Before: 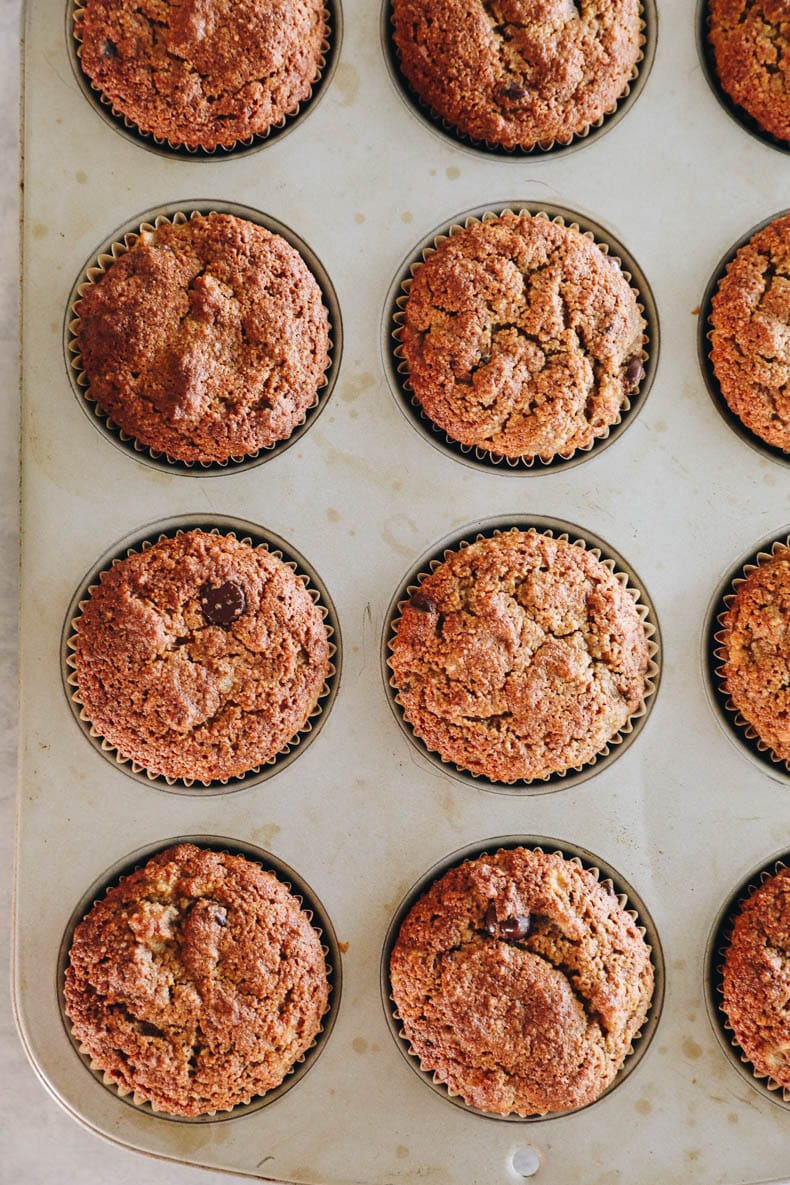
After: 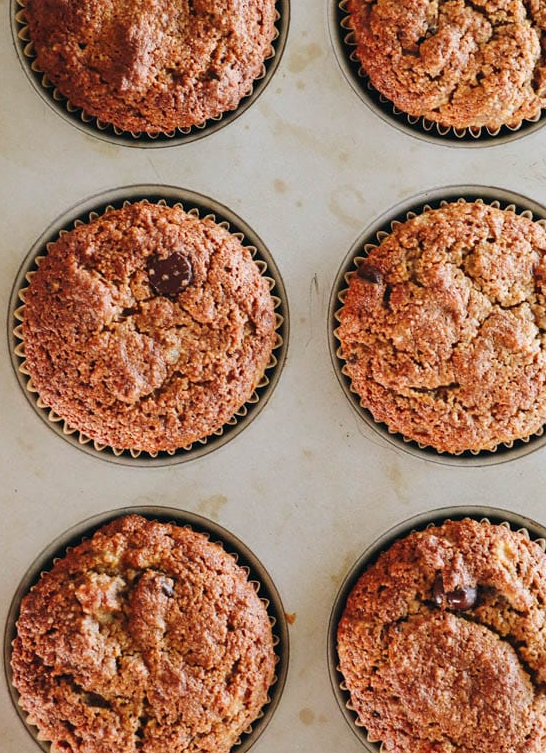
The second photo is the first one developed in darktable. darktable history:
crop: left 6.732%, top 27.817%, right 24.05%, bottom 8.575%
